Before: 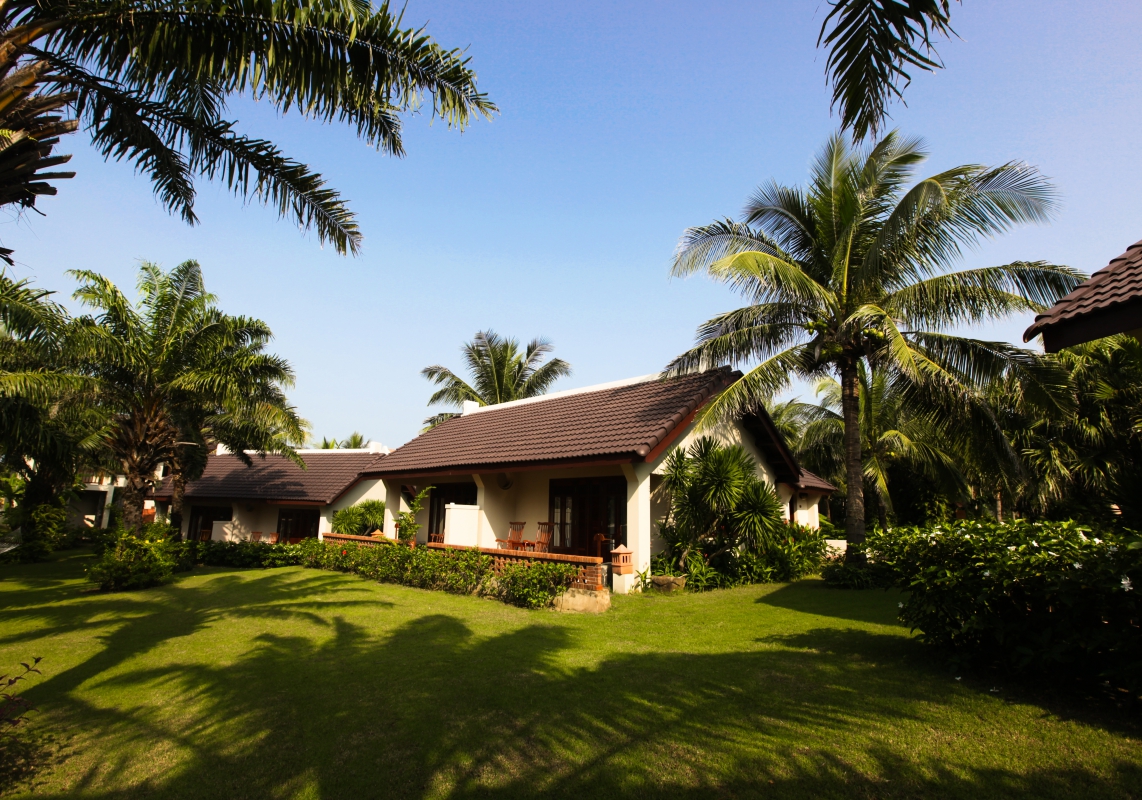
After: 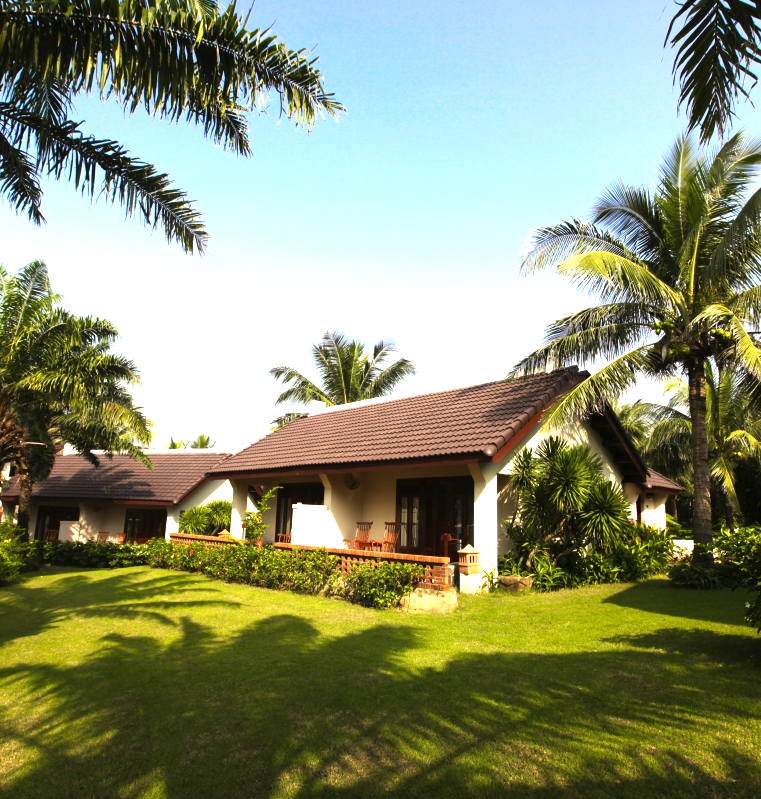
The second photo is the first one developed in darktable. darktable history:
exposure: black level correction 0, exposure 1 EV, compensate highlight preservation false
crop and rotate: left 13.432%, right 19.891%
